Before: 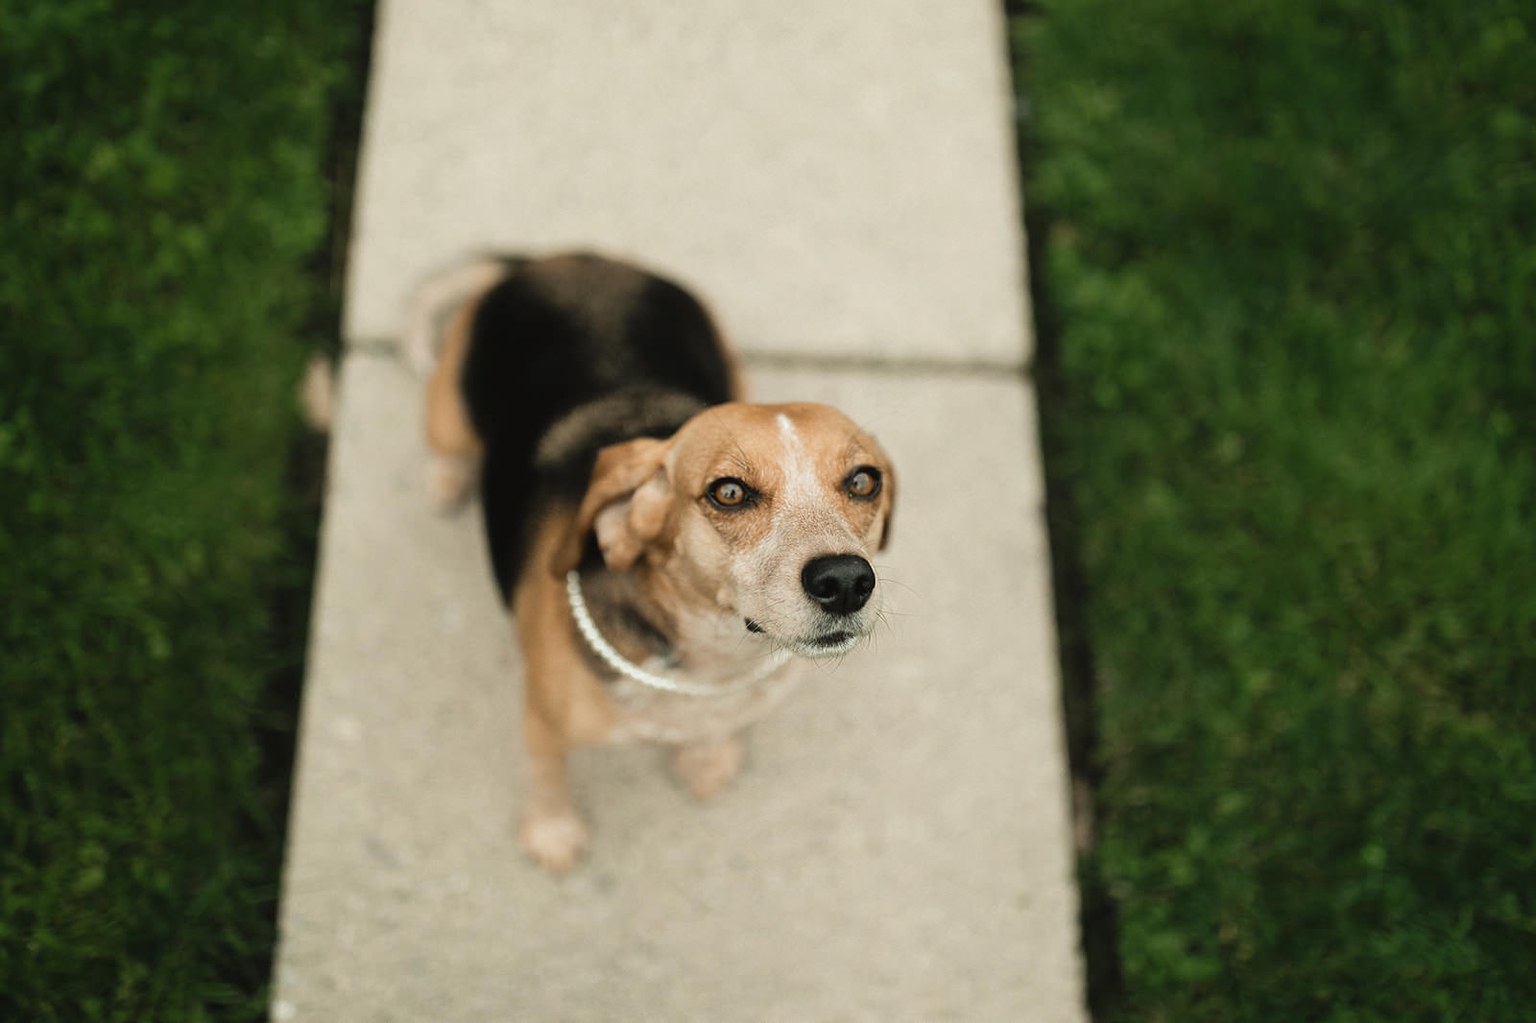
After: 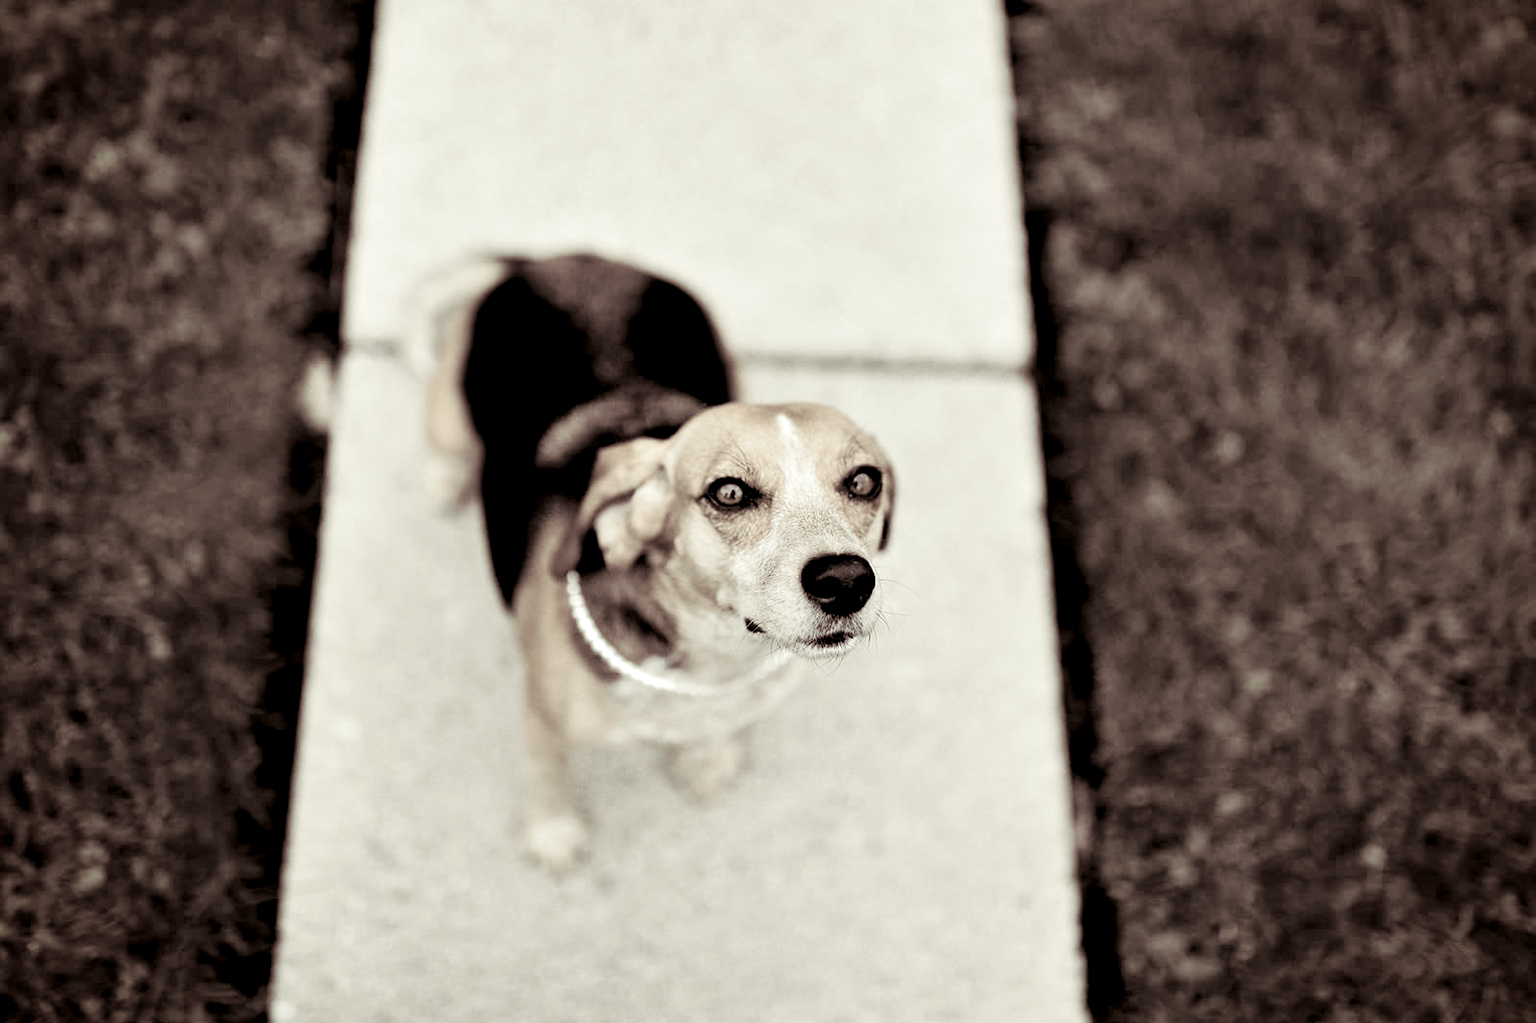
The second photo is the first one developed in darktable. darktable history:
exposure: exposure 0.2 EV, compensate highlight preservation false
shadows and highlights: shadows 32, highlights -32, soften with gaussian
tone curve: curves: ch0 [(0, 0) (0.004, 0.001) (0.133, 0.112) (0.325, 0.362) (0.832, 0.893) (1, 1)], color space Lab, linked channels, preserve colors none
contrast brightness saturation: brightness 0.18, saturation -0.5
vignetting: fall-off start 88.53%, fall-off radius 44.2%, saturation 0.376, width/height ratio 1.161
levels: levels [0.116, 0.574, 1]
color zones: curves: ch1 [(0, 0.831) (0.08, 0.771) (0.157, 0.268) (0.241, 0.207) (0.562, -0.005) (0.714, -0.013) (0.876, 0.01) (1, 0.831)]
split-toning: shadows › saturation 0.24, highlights › hue 54°, highlights › saturation 0.24
contrast equalizer: octaves 7, y [[0.528, 0.548, 0.563, 0.562, 0.546, 0.526], [0.55 ×6], [0 ×6], [0 ×6], [0 ×6]]
color correction: highlights a* -5.94, highlights b* 9.48, shadows a* 10.12, shadows b* 23.94
